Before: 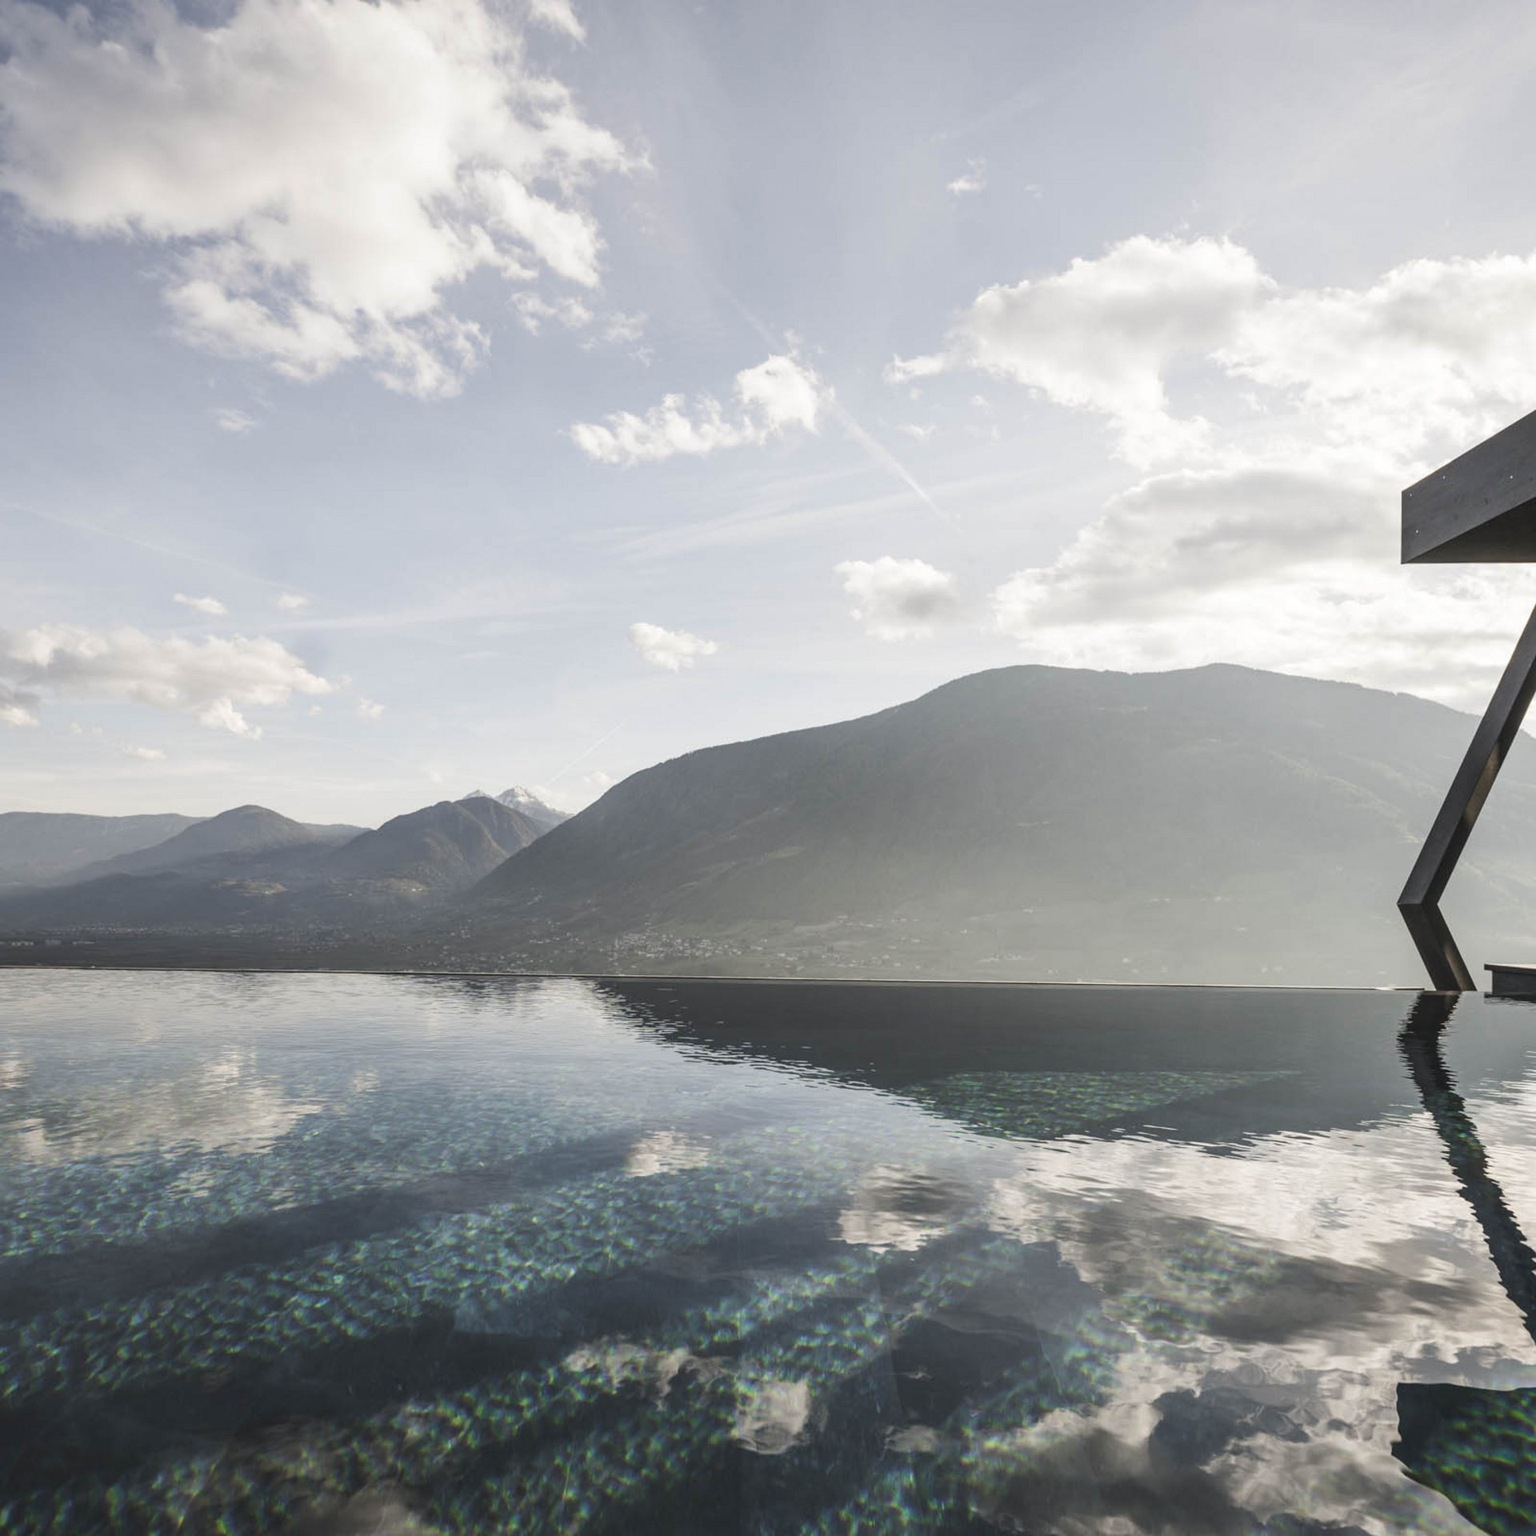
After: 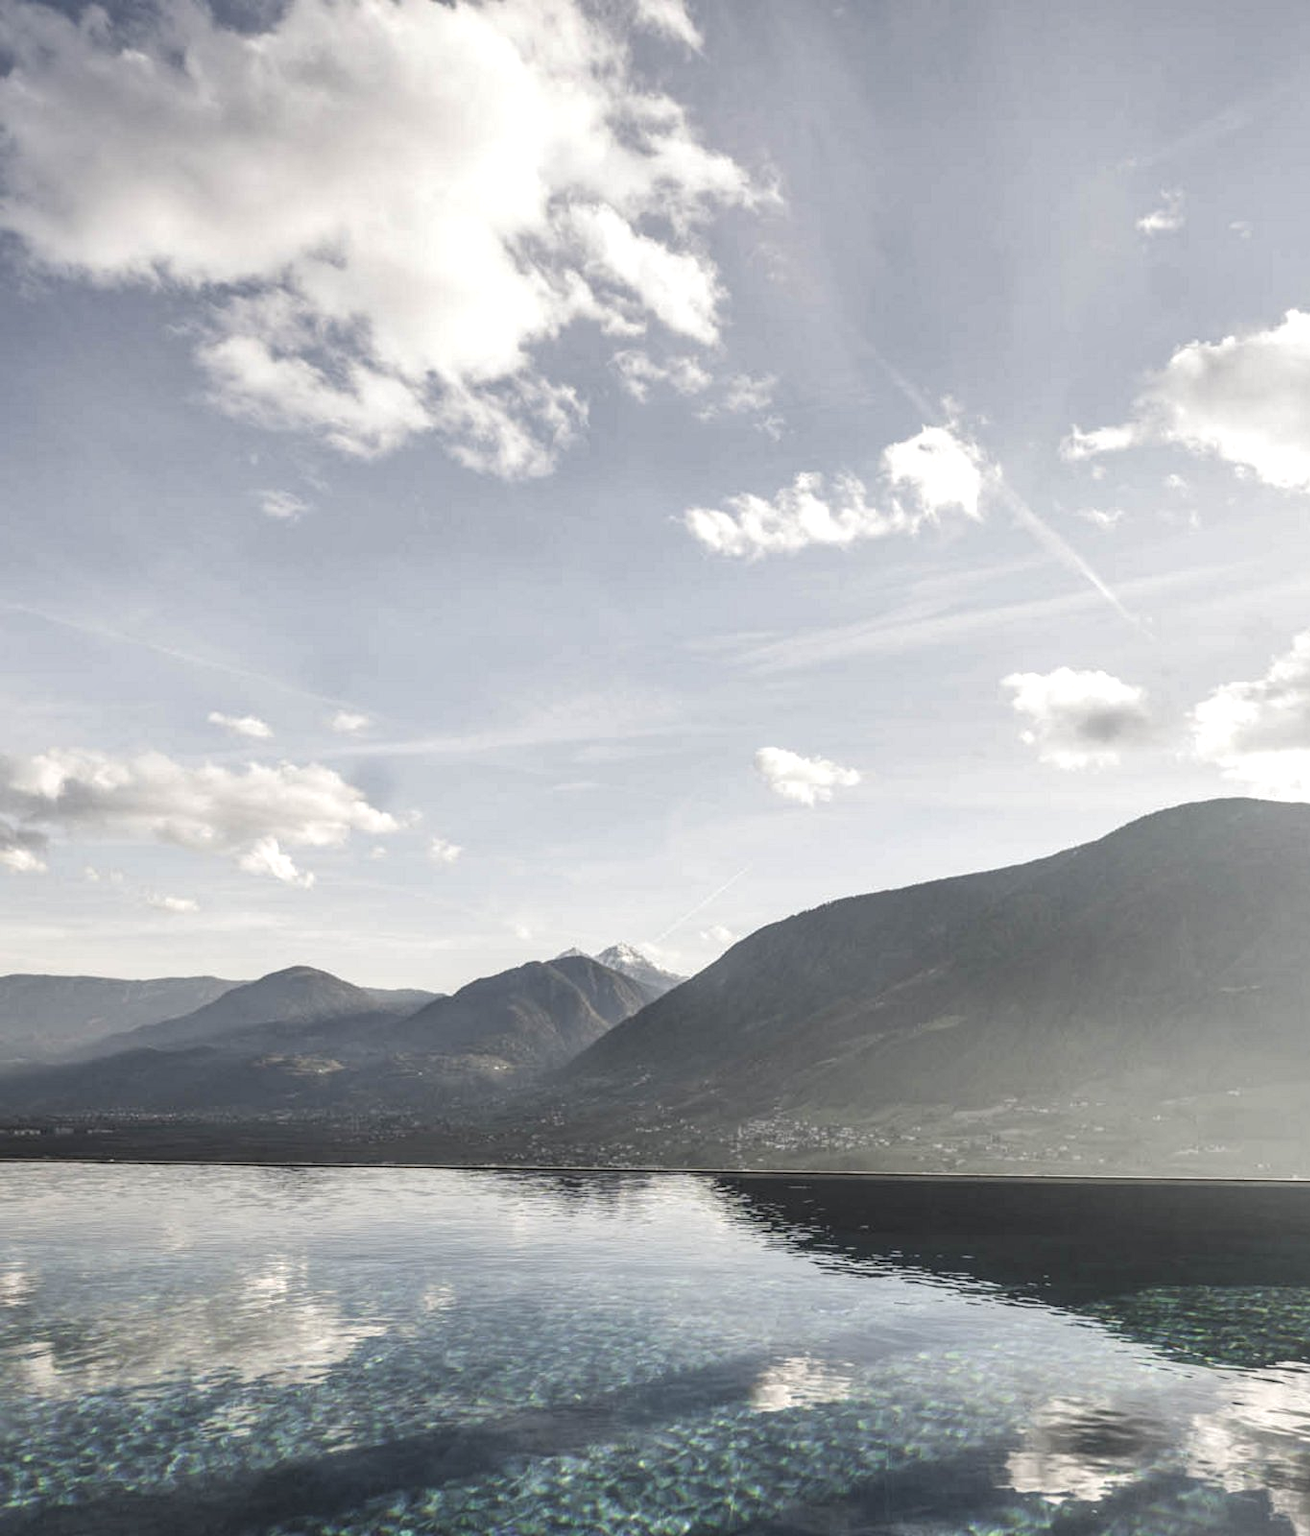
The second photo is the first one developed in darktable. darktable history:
local contrast: detail 150%
shadows and highlights: radius 125.46, shadows 30.51, highlights -30.51, low approximation 0.01, soften with gaussian
white balance: red 1, blue 1
crop: right 28.885%, bottom 16.626%
